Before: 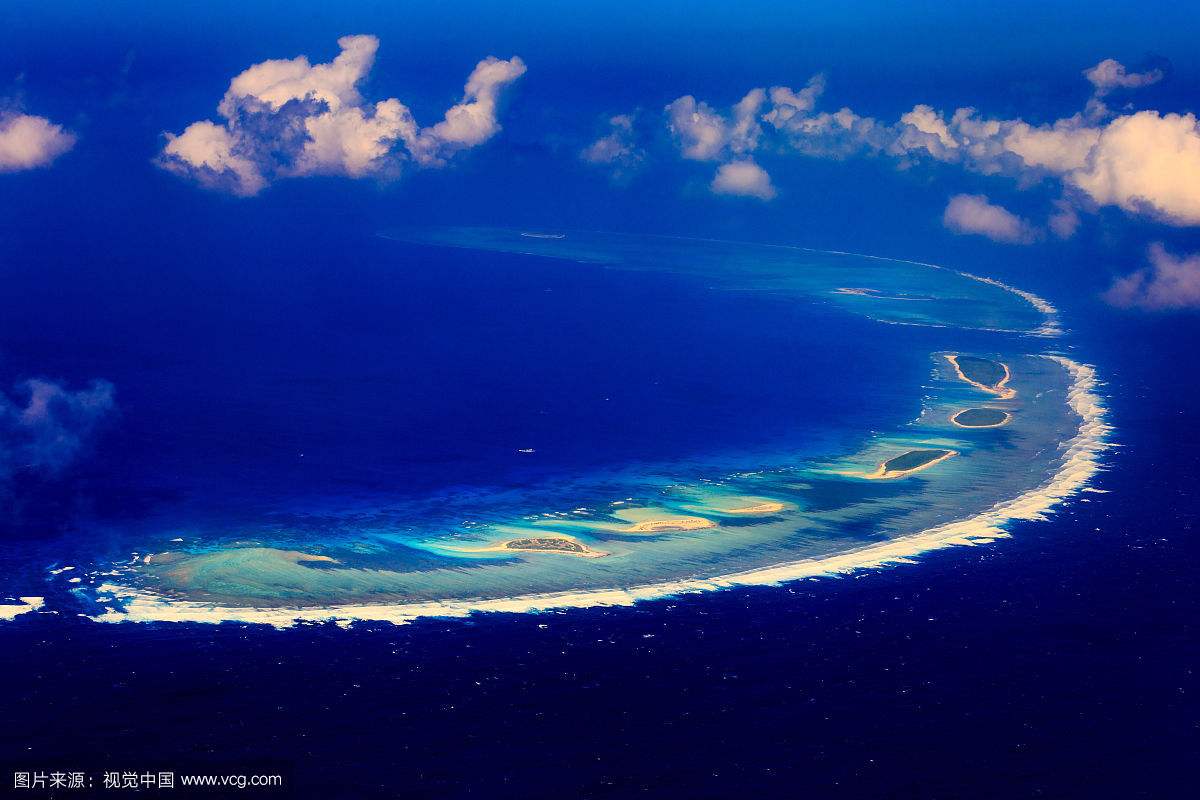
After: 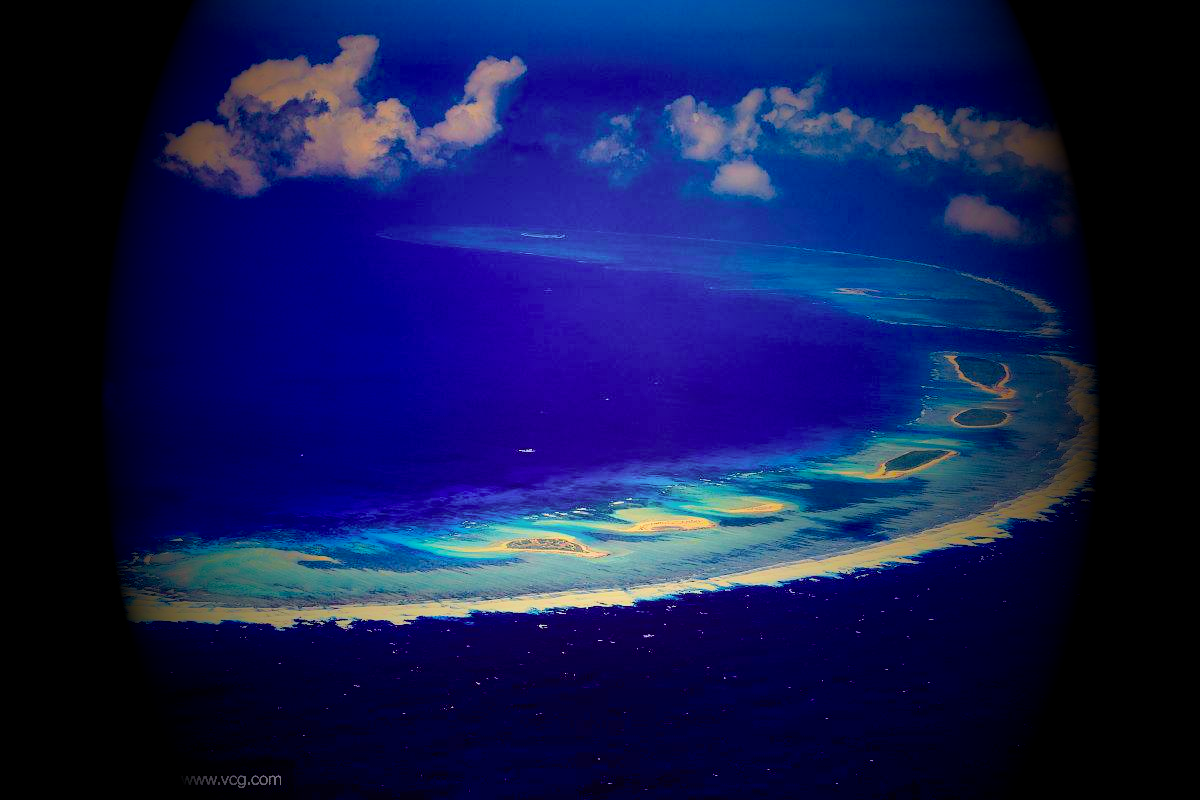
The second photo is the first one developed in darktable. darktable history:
vignetting: fall-off start 15.9%, fall-off radius 100%, brightness -1, saturation 0.5, width/height ratio 0.719
shadows and highlights: highlights color adjustment 0%, low approximation 0.01, soften with gaussian
tone curve: curves: ch0 [(0, 0) (0.058, 0.027) (0.214, 0.183) (0.295, 0.288) (0.48, 0.541) (0.658, 0.703) (0.741, 0.775) (0.844, 0.866) (0.986, 0.957)]; ch1 [(0, 0) (0.172, 0.123) (0.312, 0.296) (0.437, 0.429) (0.471, 0.469) (0.502, 0.5) (0.513, 0.515) (0.572, 0.603) (0.617, 0.653) (0.68, 0.724) (0.889, 0.924) (1, 1)]; ch2 [(0, 0) (0.411, 0.424) (0.489, 0.49) (0.502, 0.5) (0.512, 0.524) (0.549, 0.578) (0.604, 0.628) (0.709, 0.748) (1, 1)], color space Lab, independent channels, preserve colors none
